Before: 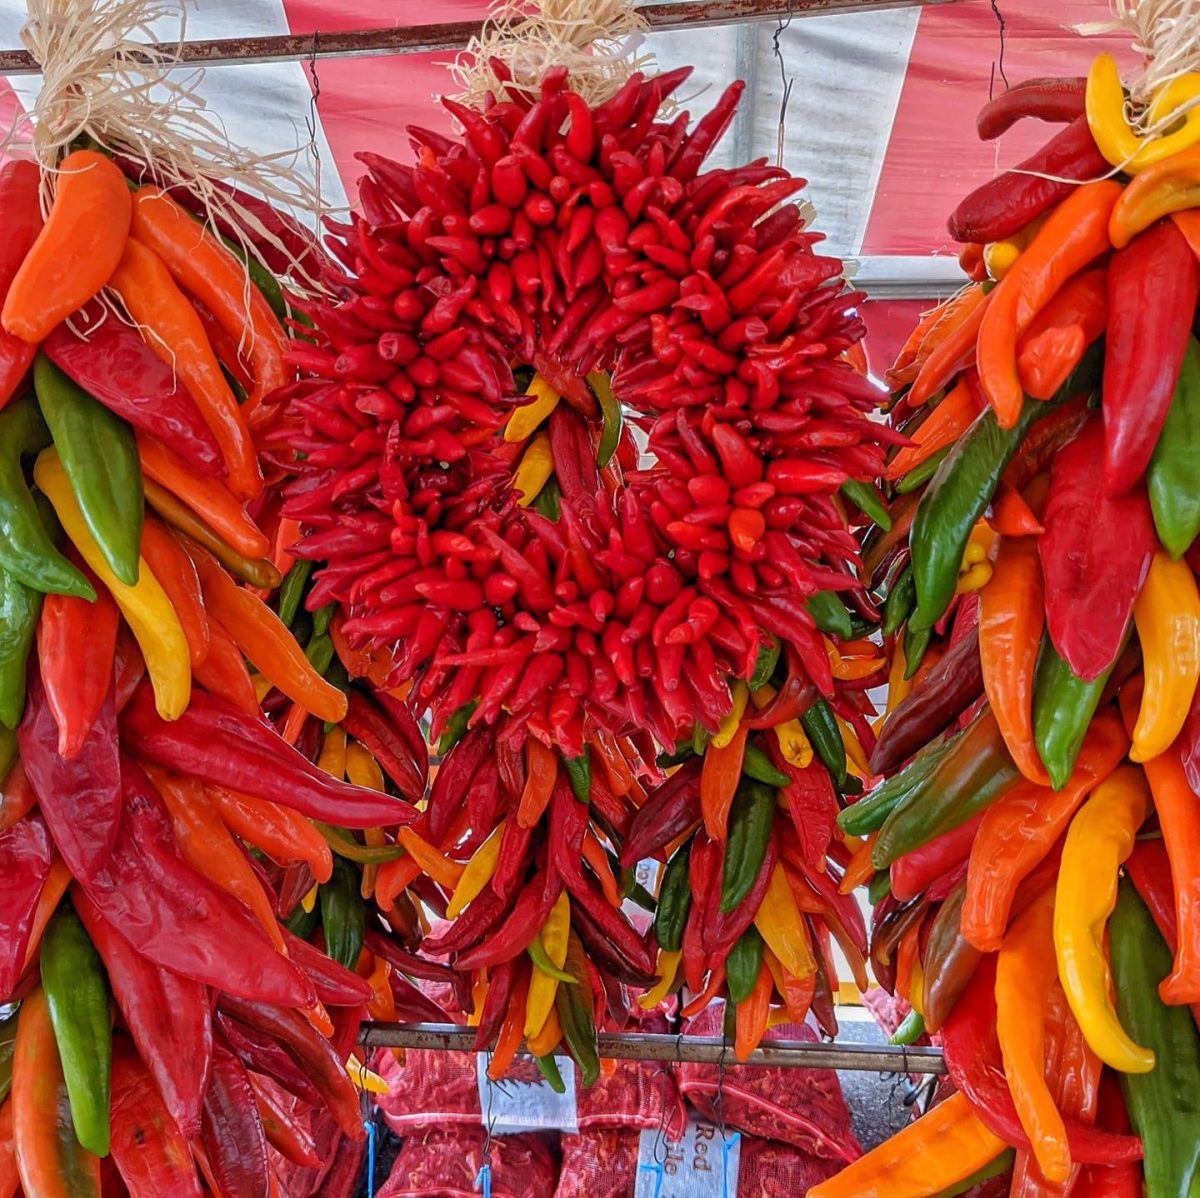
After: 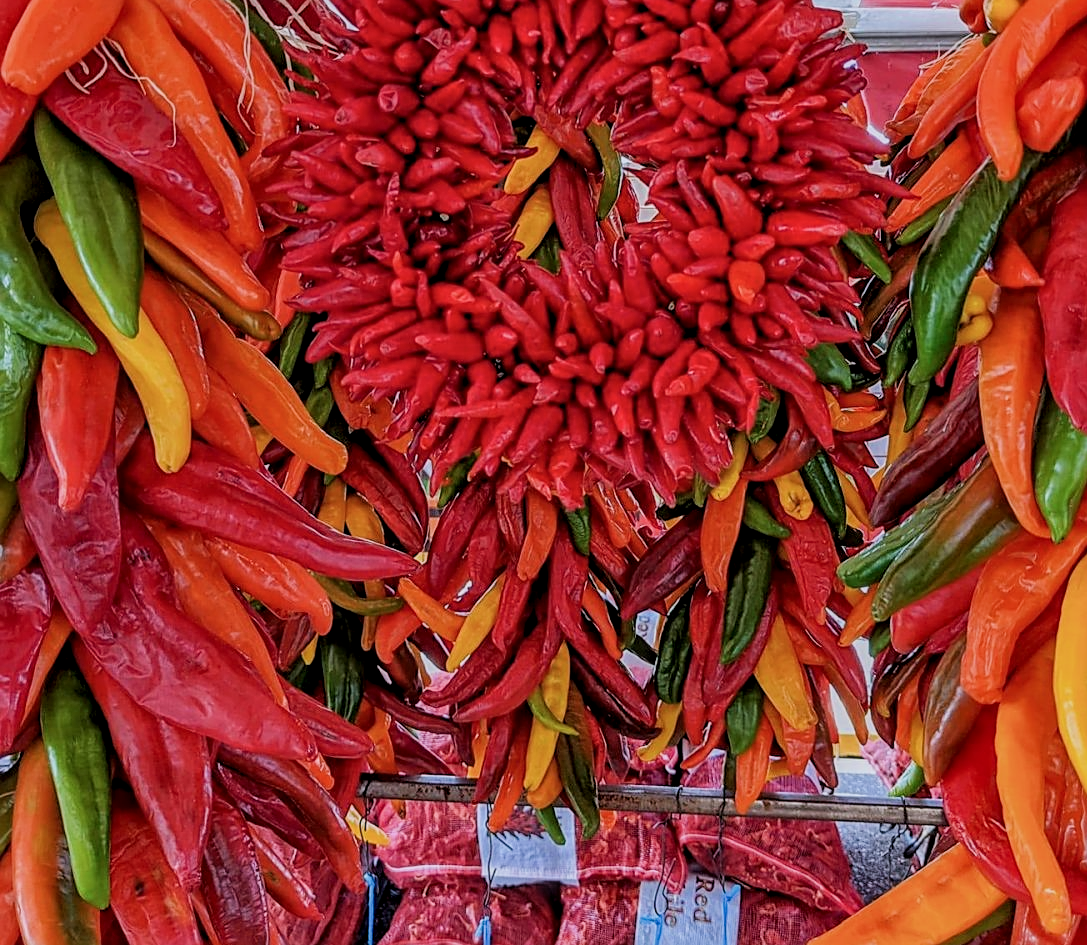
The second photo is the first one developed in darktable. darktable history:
exposure: exposure -0.06 EV, compensate highlight preservation false
shadows and highlights: shadows 30.64, highlights -62.96, soften with gaussian
color calibration: illuminant as shot in camera, x 0.358, y 0.373, temperature 4628.91 K
crop: top 20.711%, right 9.37%, bottom 0.333%
filmic rgb: black relative exposure -7.65 EV, white relative exposure 4.56 EV, threshold 5.97 EV, hardness 3.61, contrast 1.059, enable highlight reconstruction true
sharpen: on, module defaults
local contrast: on, module defaults
tone equalizer: edges refinement/feathering 500, mask exposure compensation -1.57 EV, preserve details no
